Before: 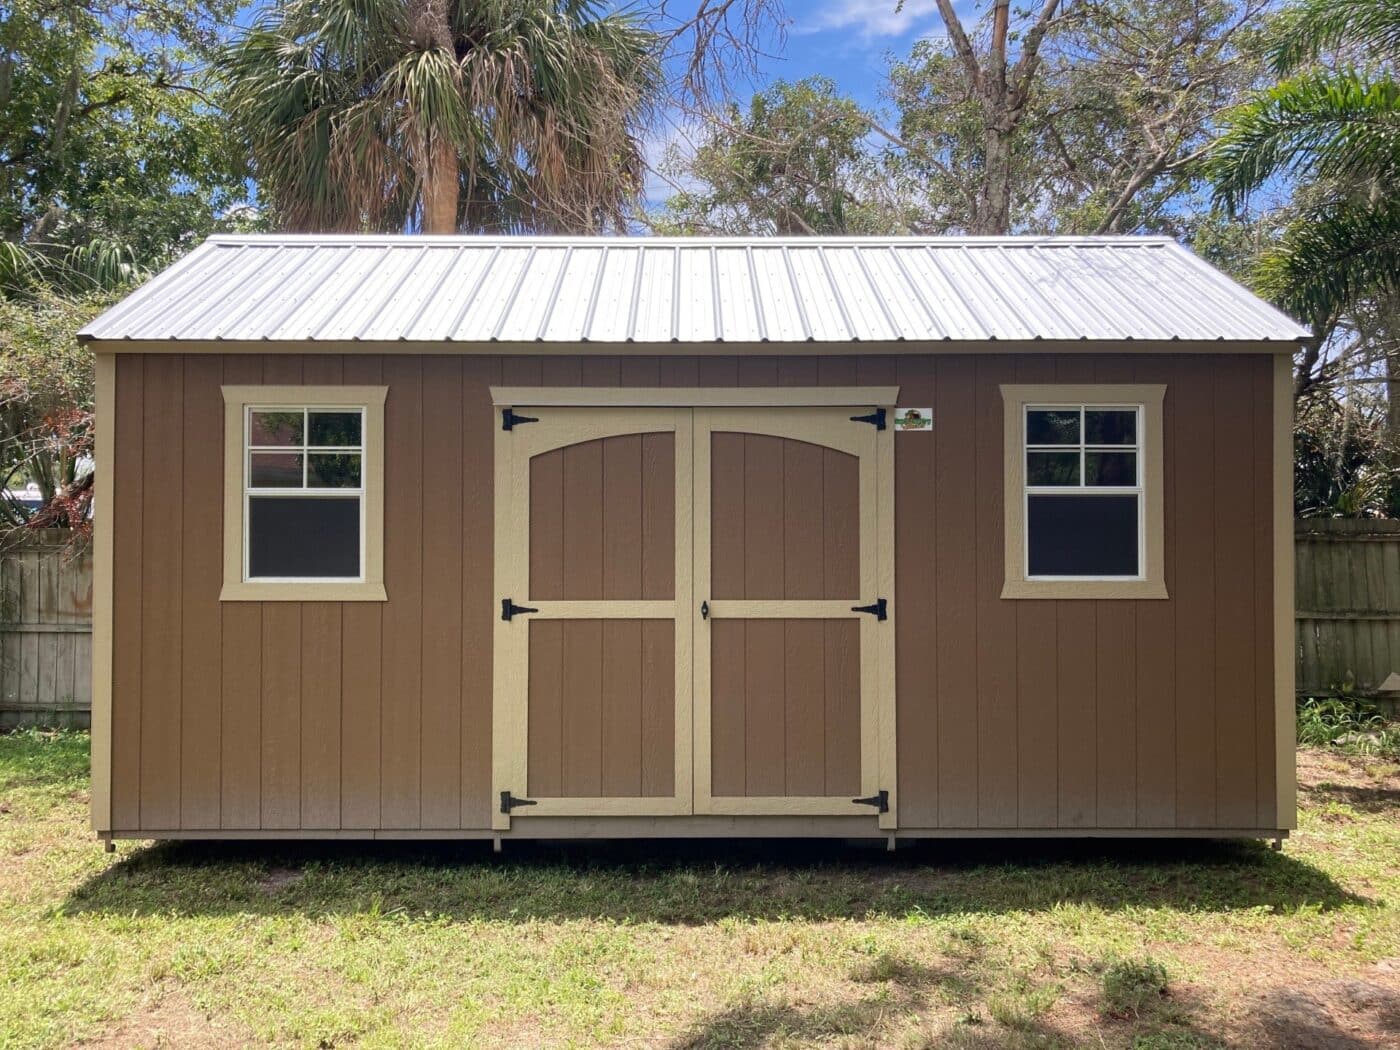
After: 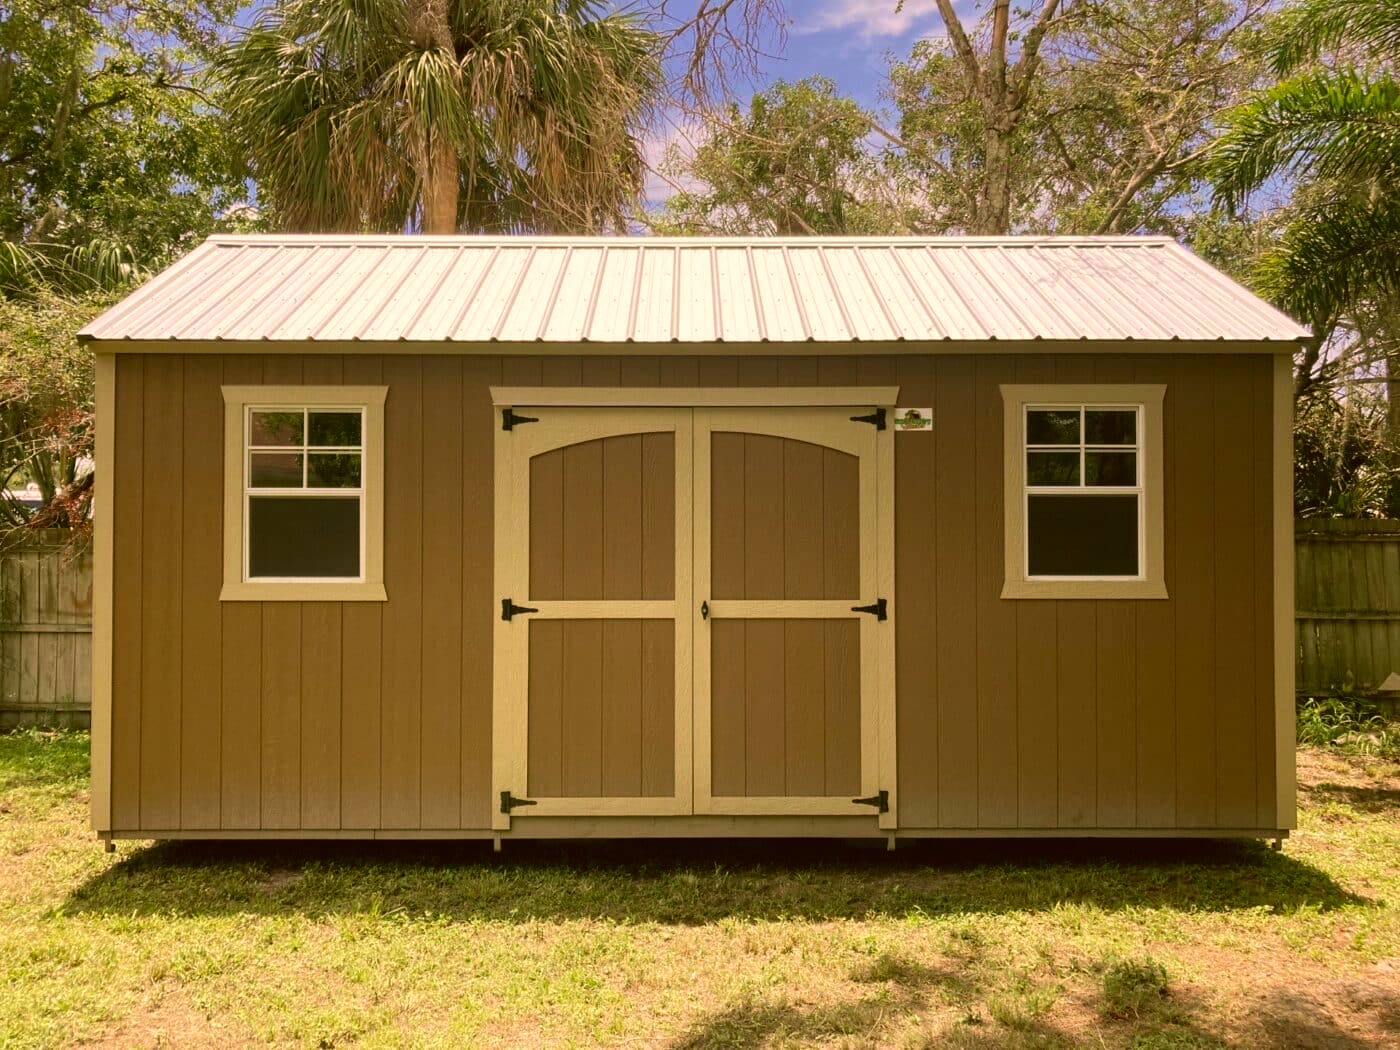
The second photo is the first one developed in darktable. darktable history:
velvia: on, module defaults
color correction: highlights a* 8.98, highlights b* 15.09, shadows a* -0.49, shadows b* 26.52
